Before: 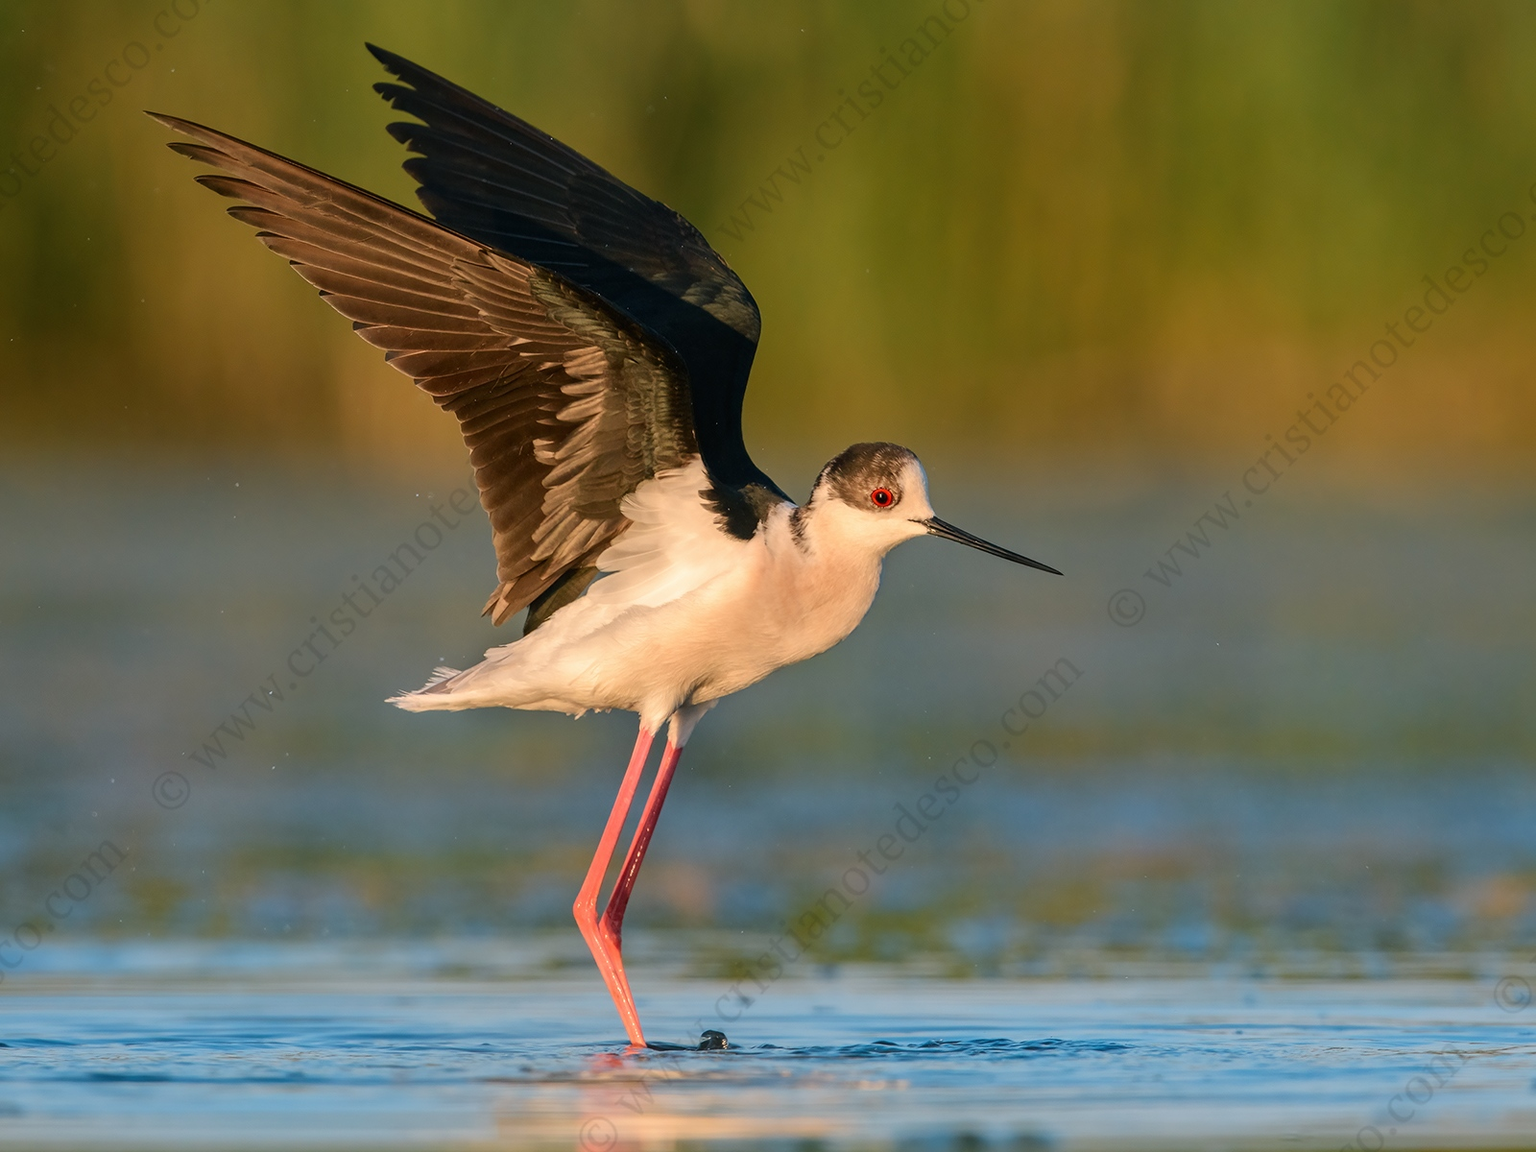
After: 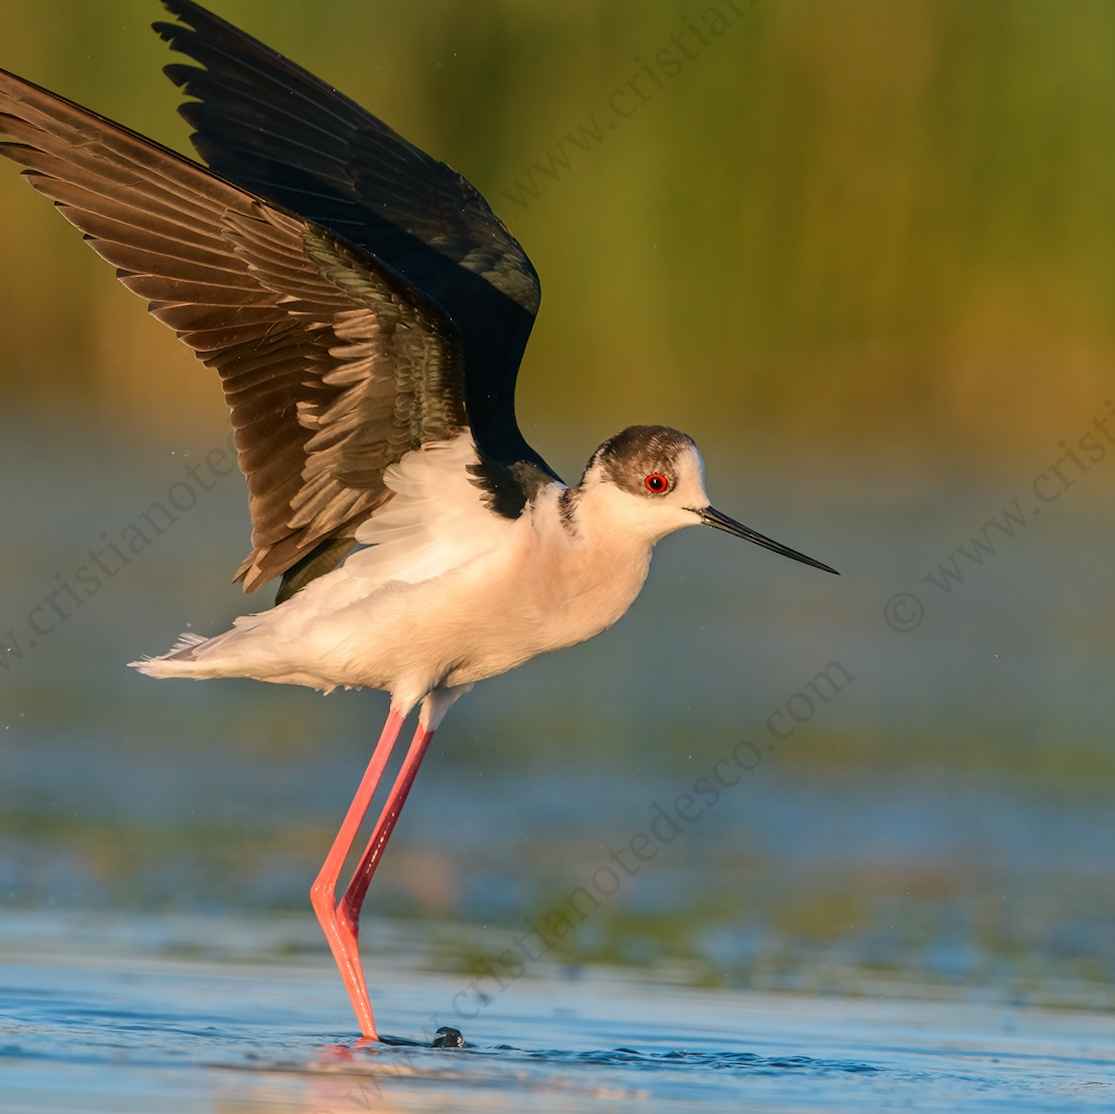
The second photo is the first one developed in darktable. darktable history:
crop and rotate: angle -3.3°, left 14.227%, top 0.036%, right 10.806%, bottom 0.091%
